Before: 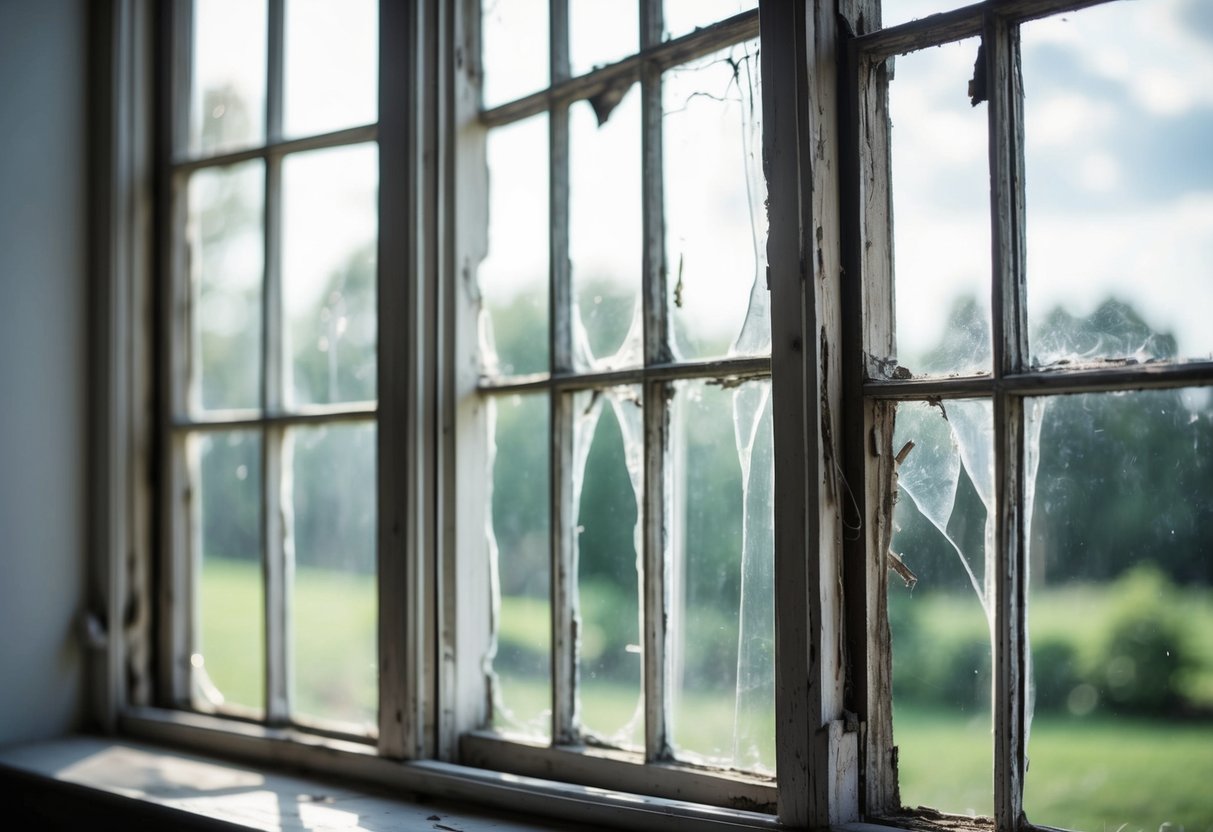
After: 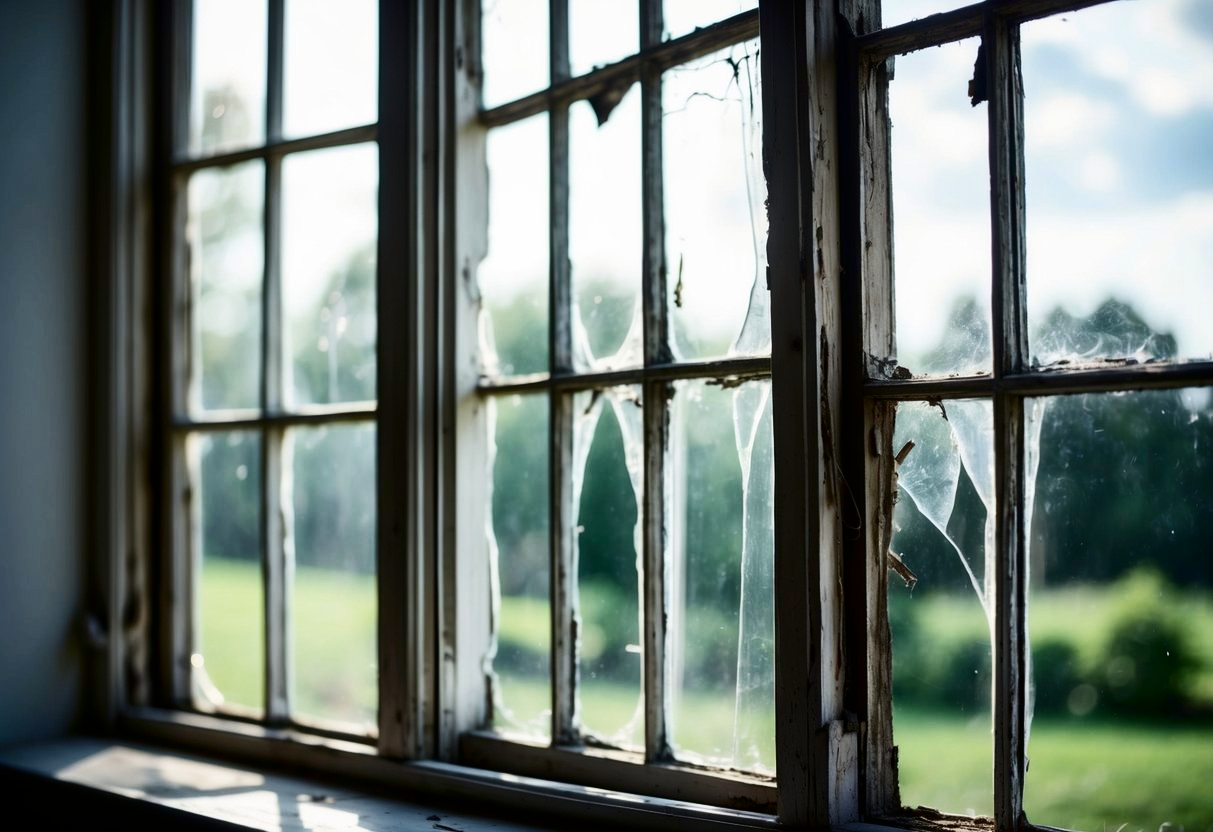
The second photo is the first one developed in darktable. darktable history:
contrast brightness saturation: contrast 0.221, brightness -0.191, saturation 0.24
